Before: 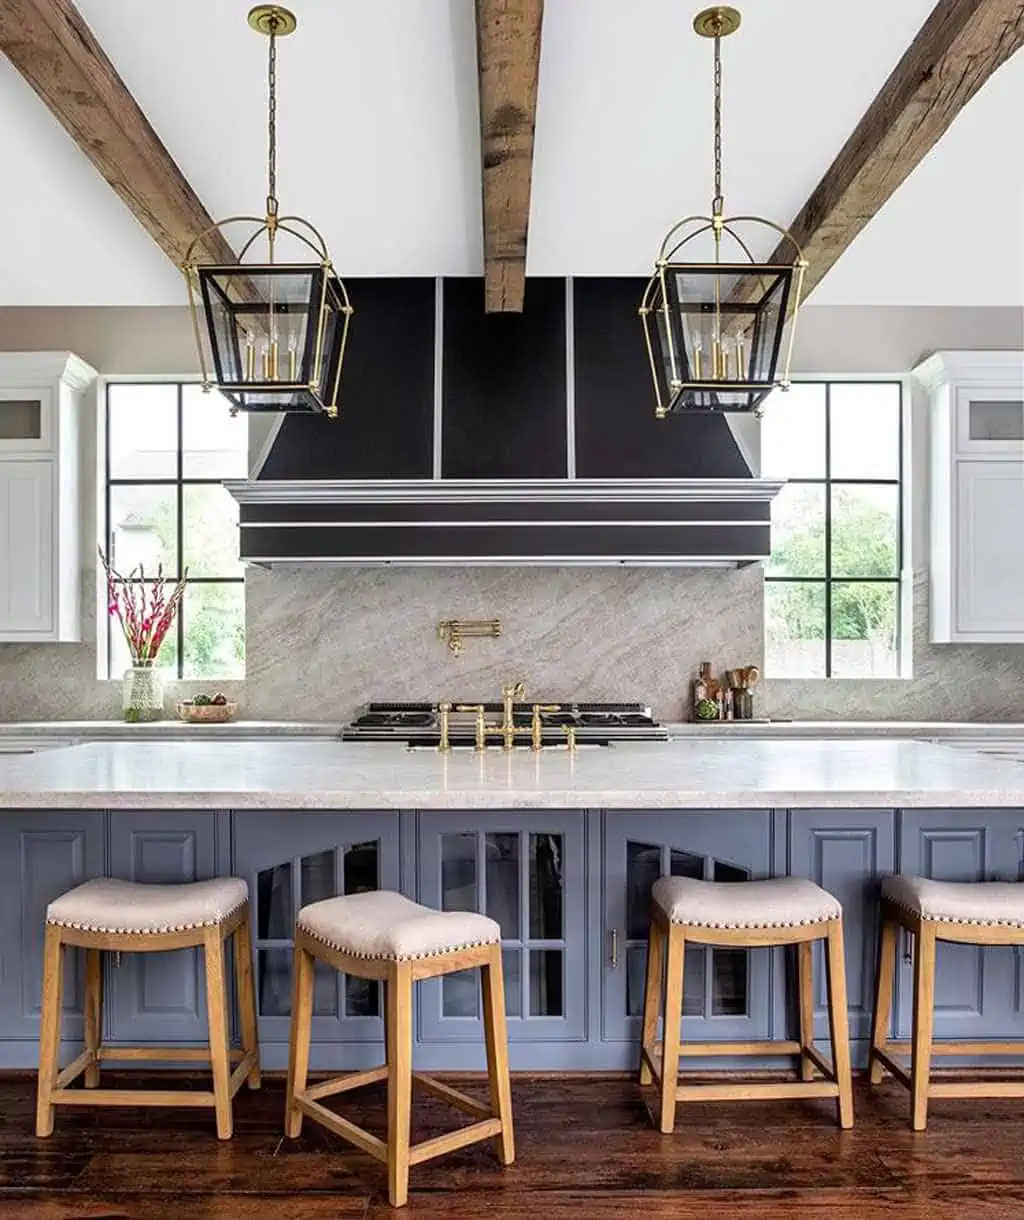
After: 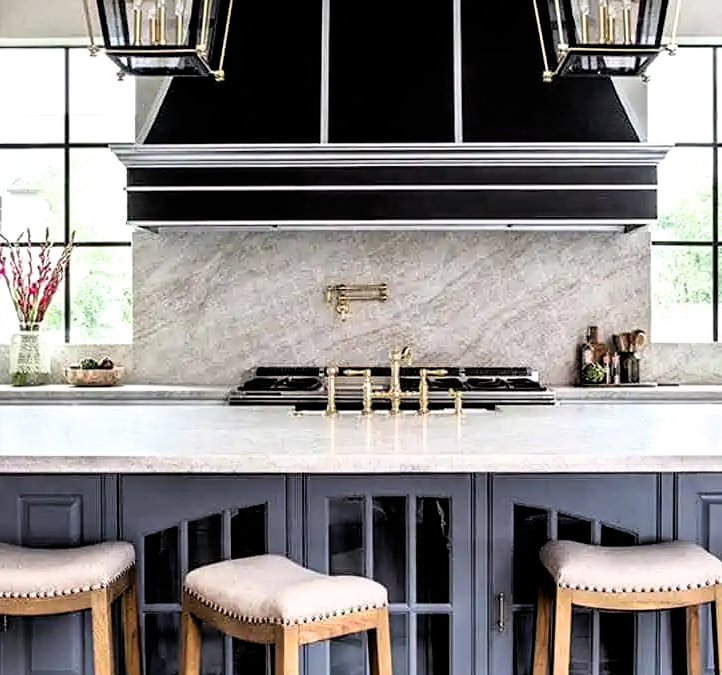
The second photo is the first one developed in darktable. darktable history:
filmic rgb: black relative exposure -3.57 EV, white relative exposure 2.29 EV, hardness 3.41
crop: left 11.123%, top 27.61%, right 18.3%, bottom 17.034%
